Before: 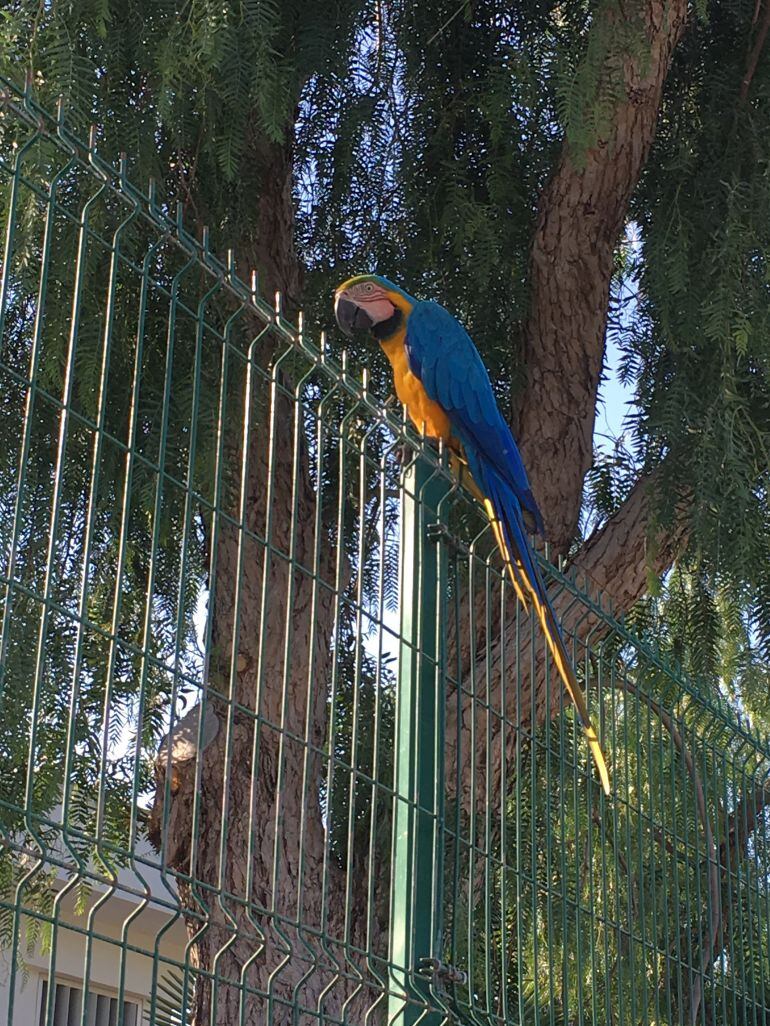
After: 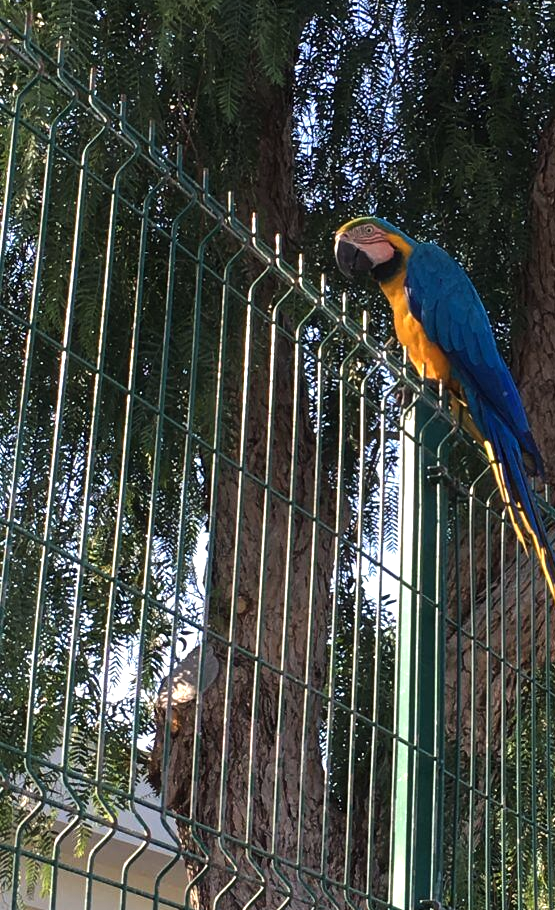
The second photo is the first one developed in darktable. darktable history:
tone equalizer: -8 EV -0.724 EV, -7 EV -0.704 EV, -6 EV -0.613 EV, -5 EV -0.399 EV, -3 EV 0.365 EV, -2 EV 0.6 EV, -1 EV 0.692 EV, +0 EV 0.758 EV, edges refinement/feathering 500, mask exposure compensation -1.57 EV, preserve details no
crop: top 5.74%, right 27.834%, bottom 5.51%
